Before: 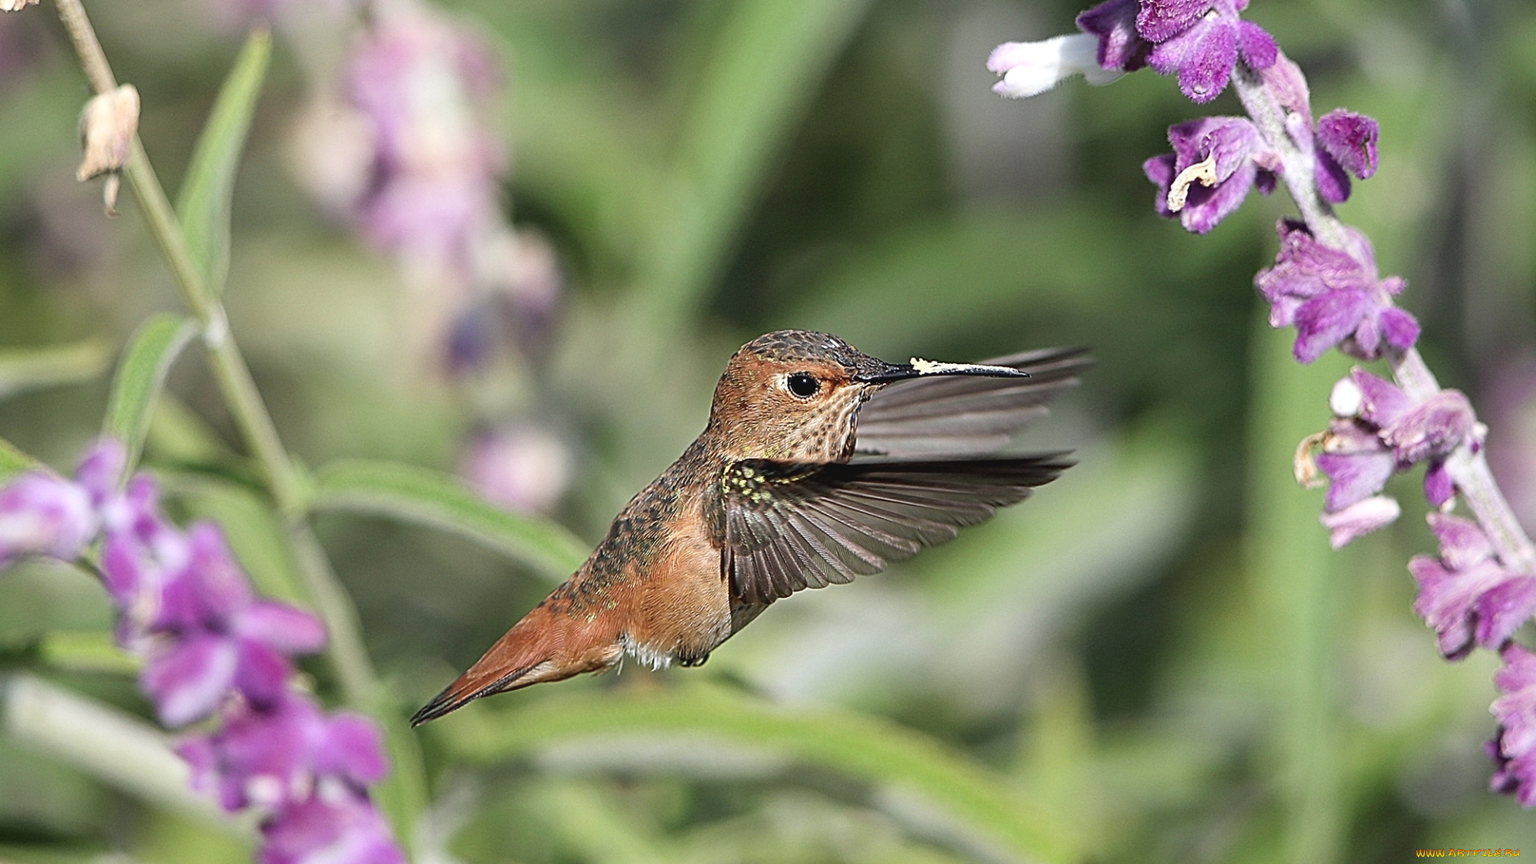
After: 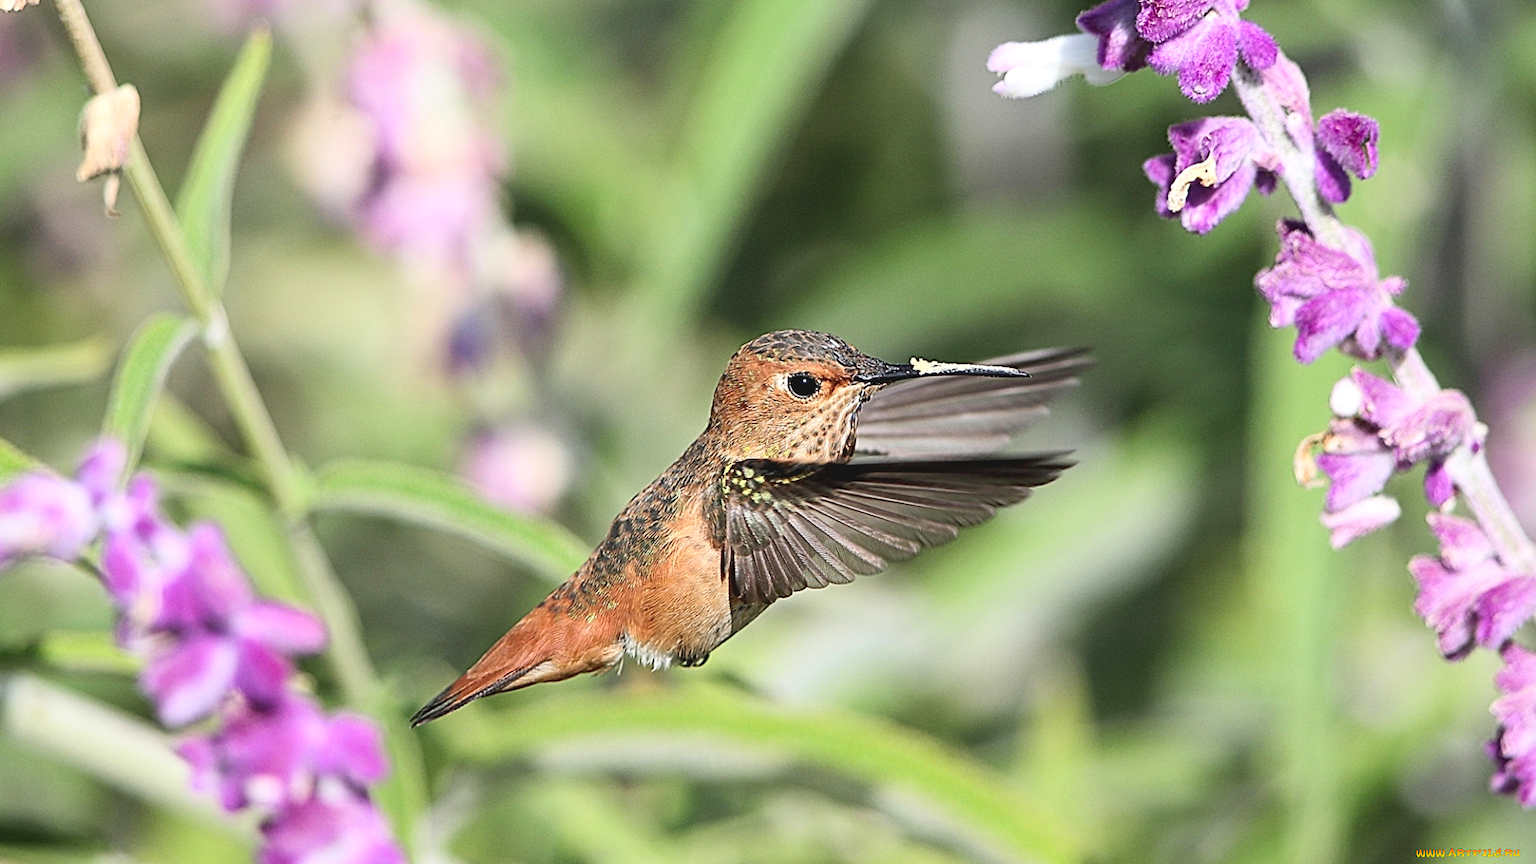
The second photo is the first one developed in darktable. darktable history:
contrast brightness saturation: contrast 0.201, brightness 0.165, saturation 0.225
